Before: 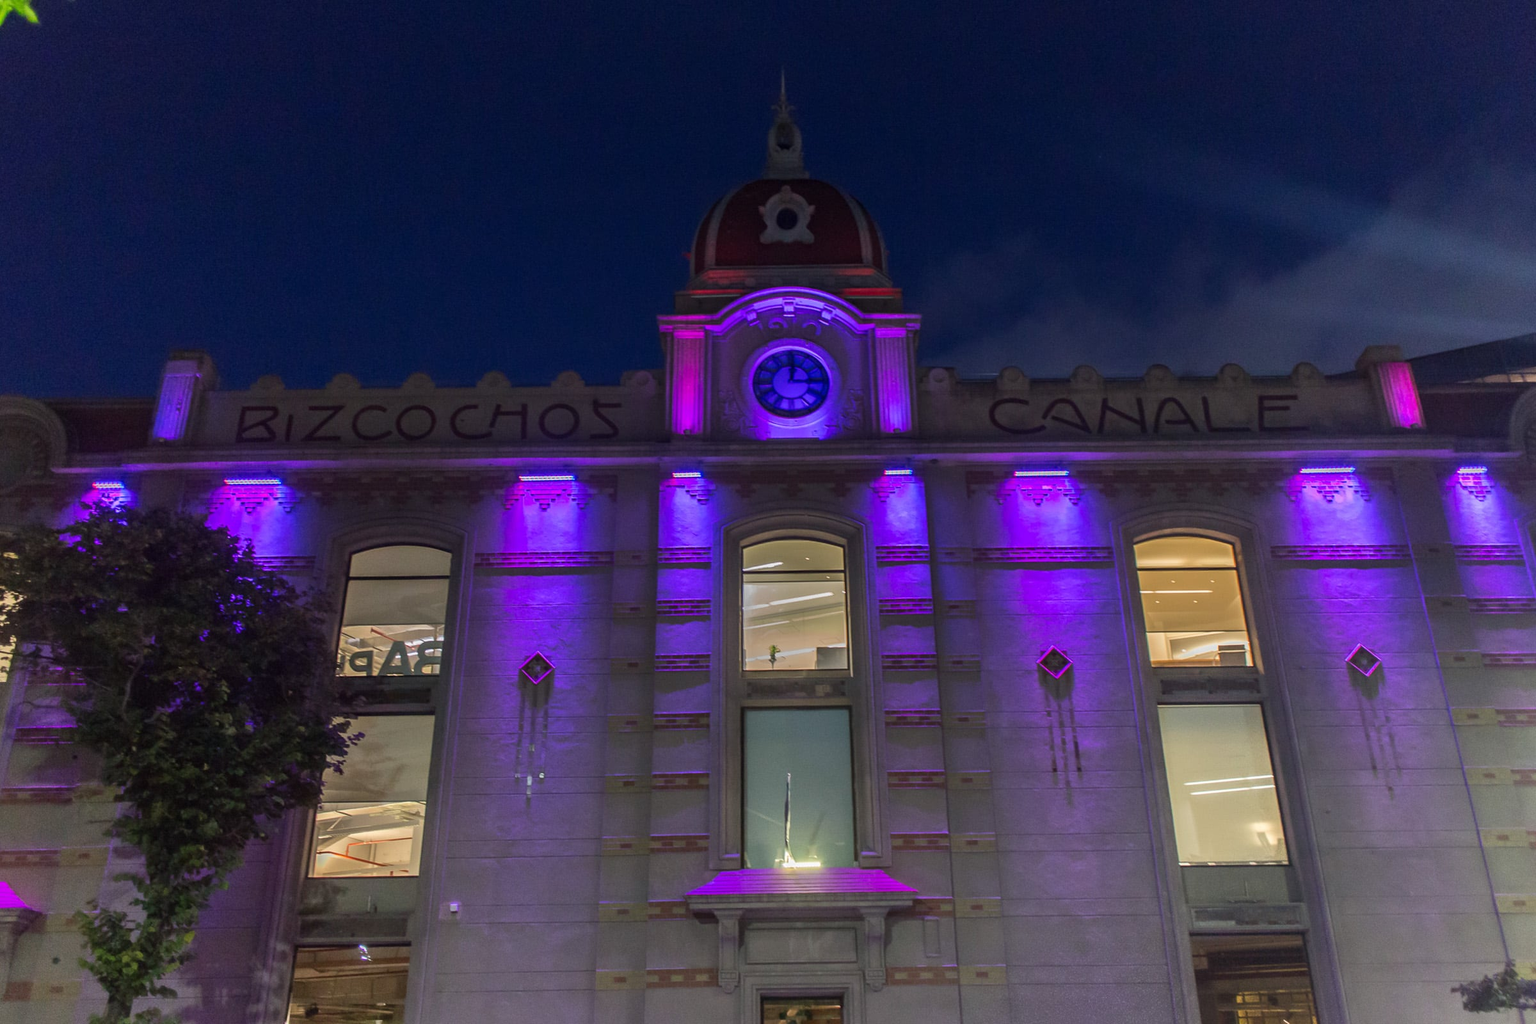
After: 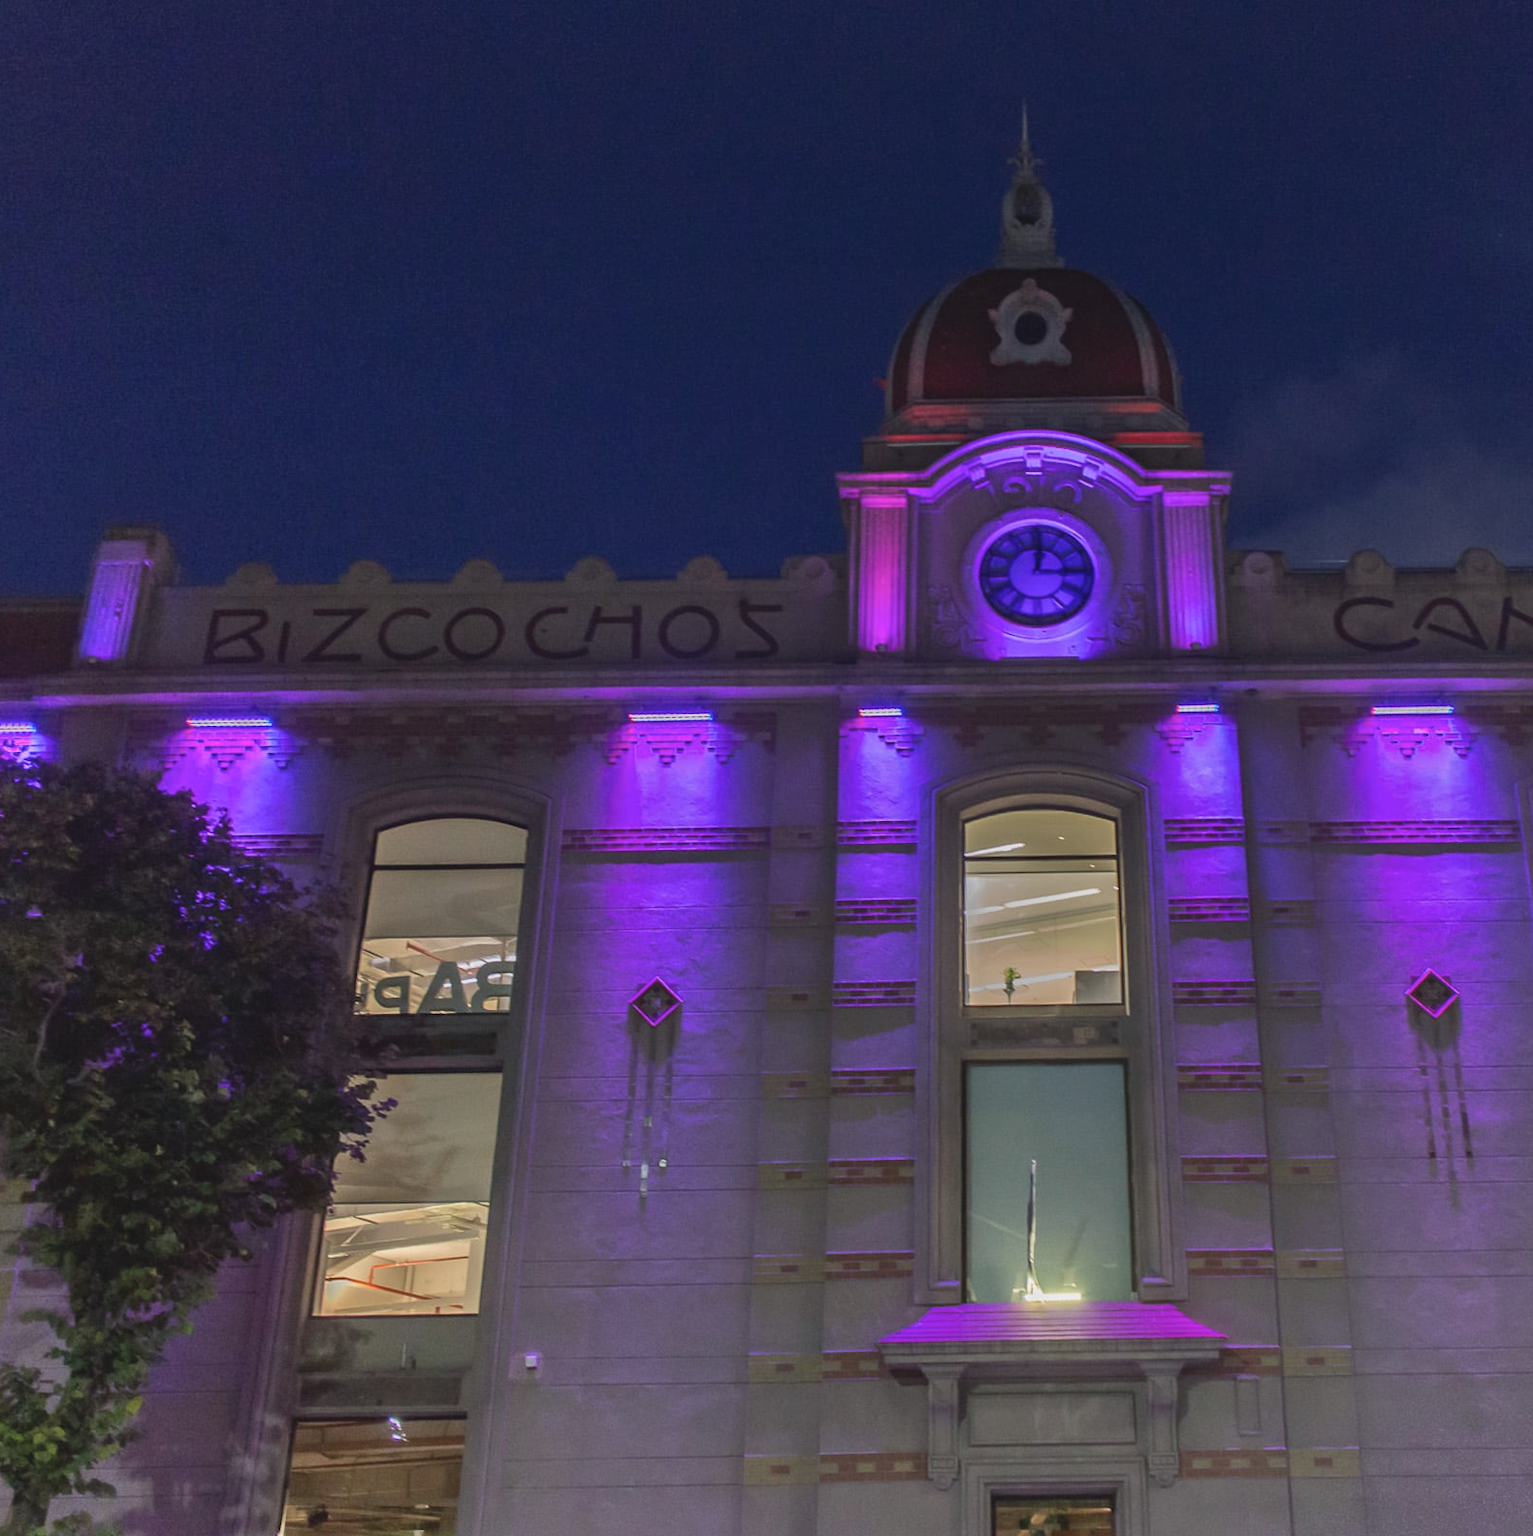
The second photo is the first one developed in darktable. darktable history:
crop and rotate: left 6.519%, right 26.928%
shadows and highlights: shadows 31.55, highlights -31.95, soften with gaussian
contrast brightness saturation: contrast -0.101, saturation -0.101
